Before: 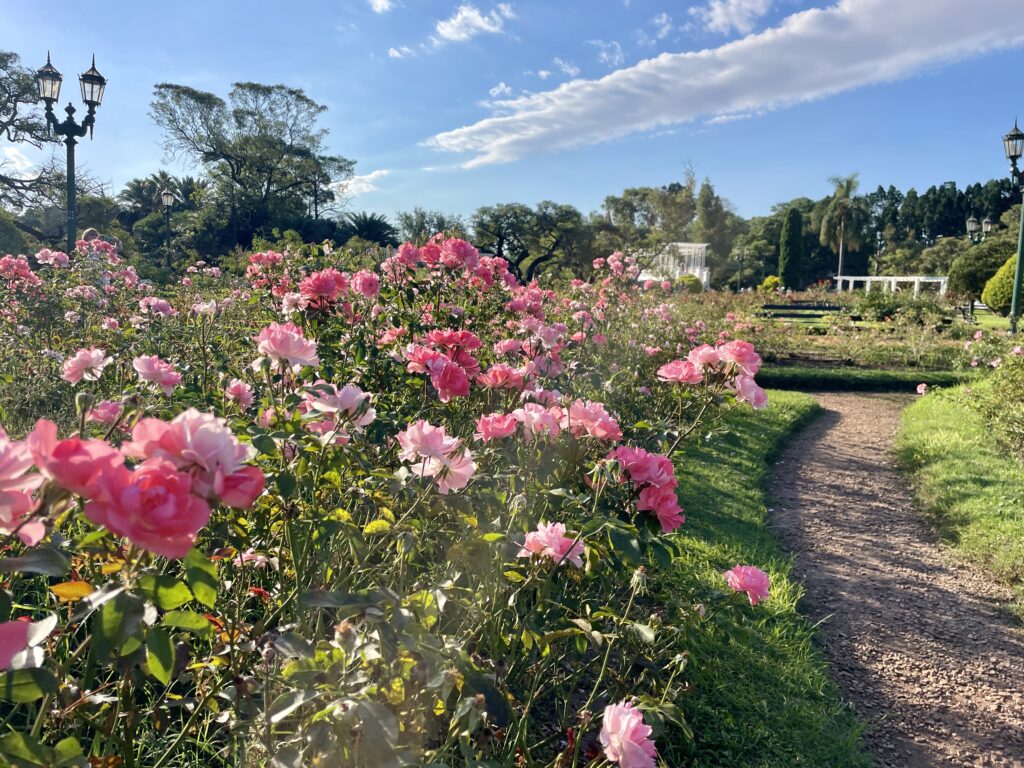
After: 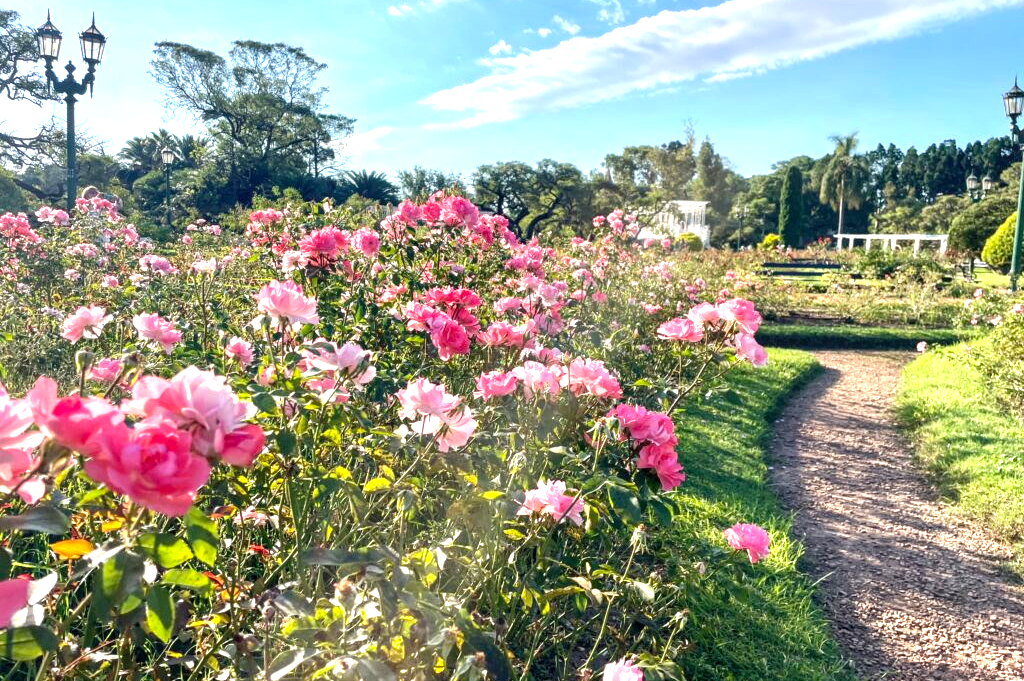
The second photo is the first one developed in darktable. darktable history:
local contrast: on, module defaults
crop and rotate: top 5.47%, bottom 5.769%
exposure: black level correction 0, exposure 0.95 EV, compensate highlight preservation false
